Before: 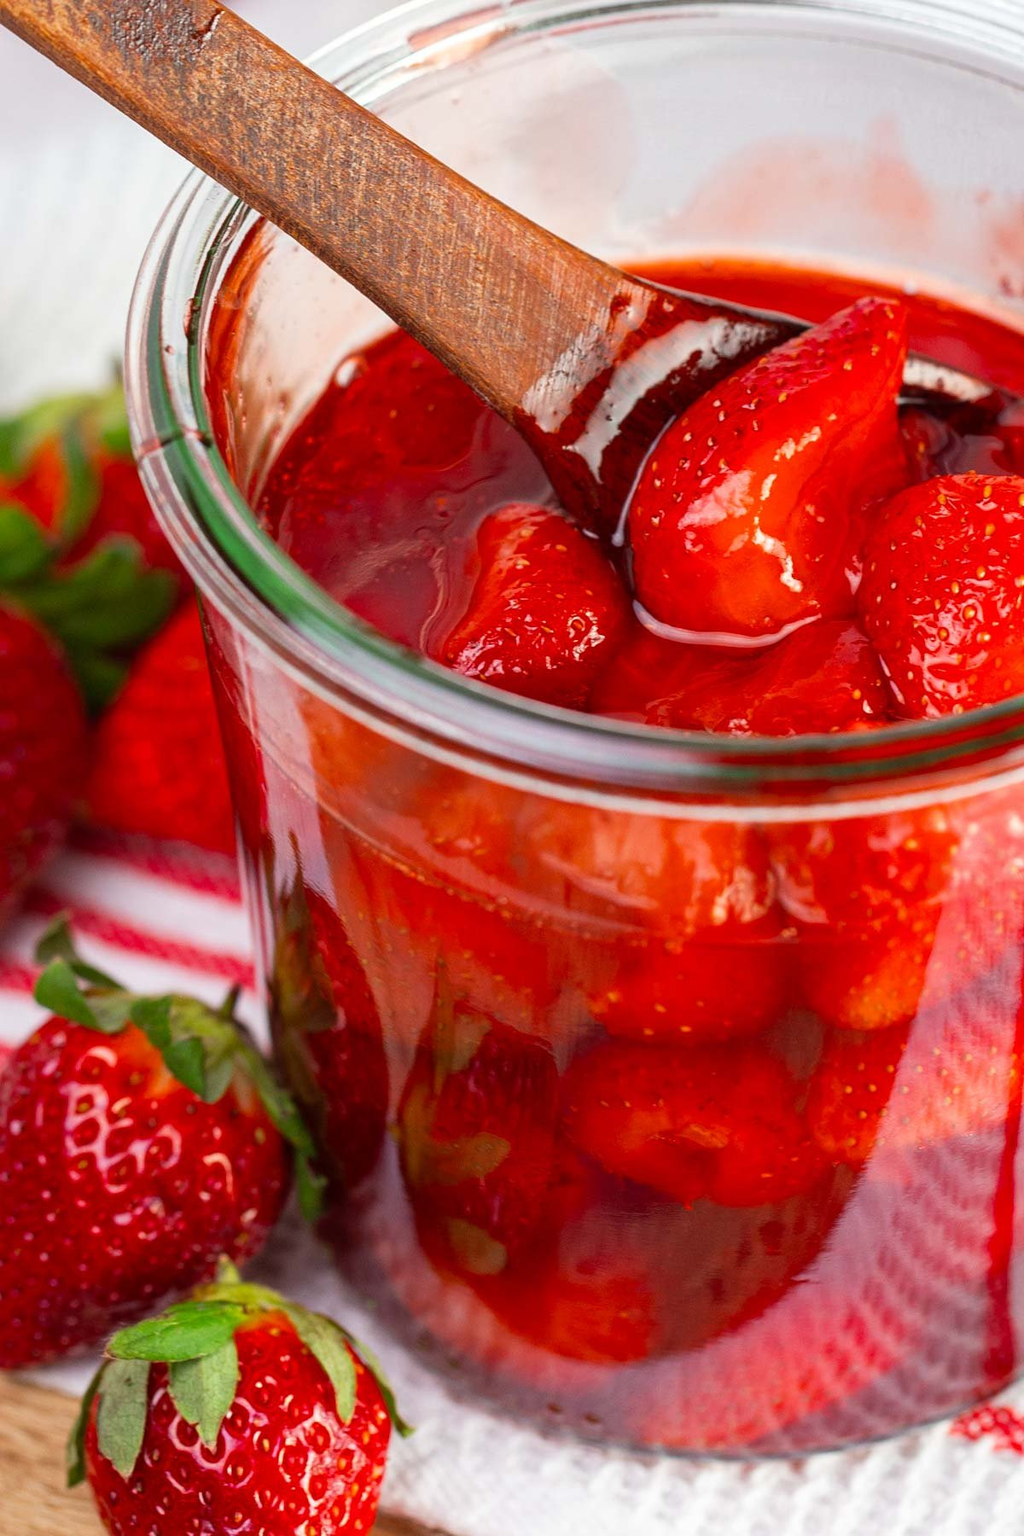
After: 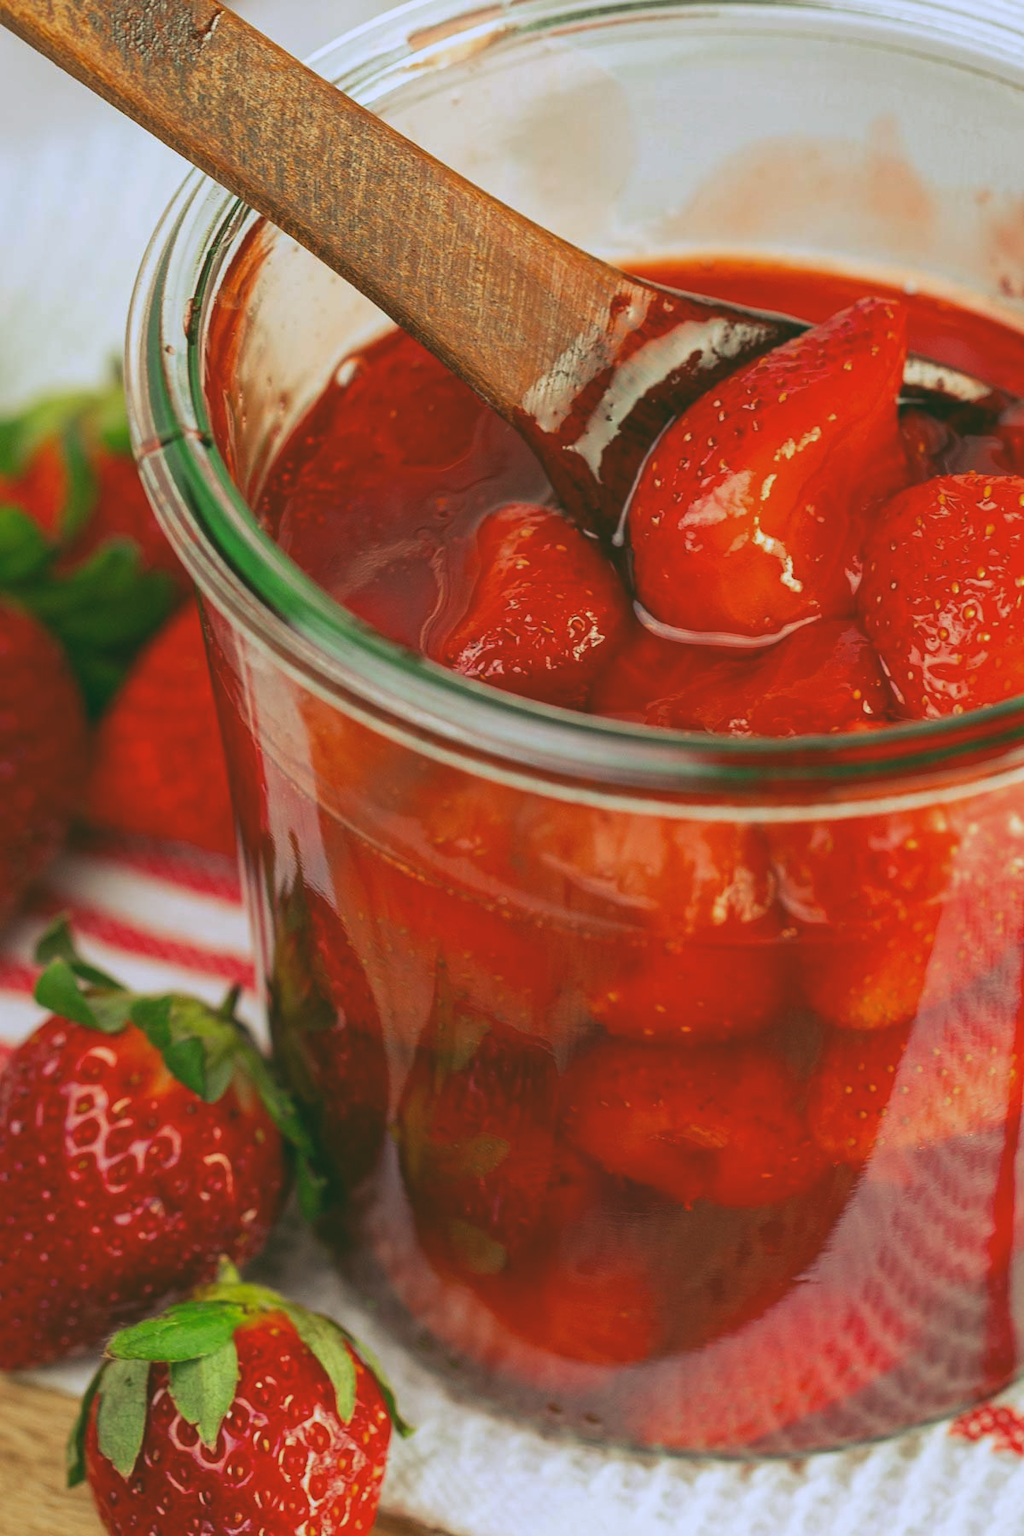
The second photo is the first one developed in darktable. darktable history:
exposure: black level correction -0.015, compensate highlight preservation false
rgb curve: curves: ch0 [(0.123, 0.061) (0.995, 0.887)]; ch1 [(0.06, 0.116) (1, 0.906)]; ch2 [(0, 0) (0.824, 0.69) (1, 1)], mode RGB, independent channels, compensate middle gray true
